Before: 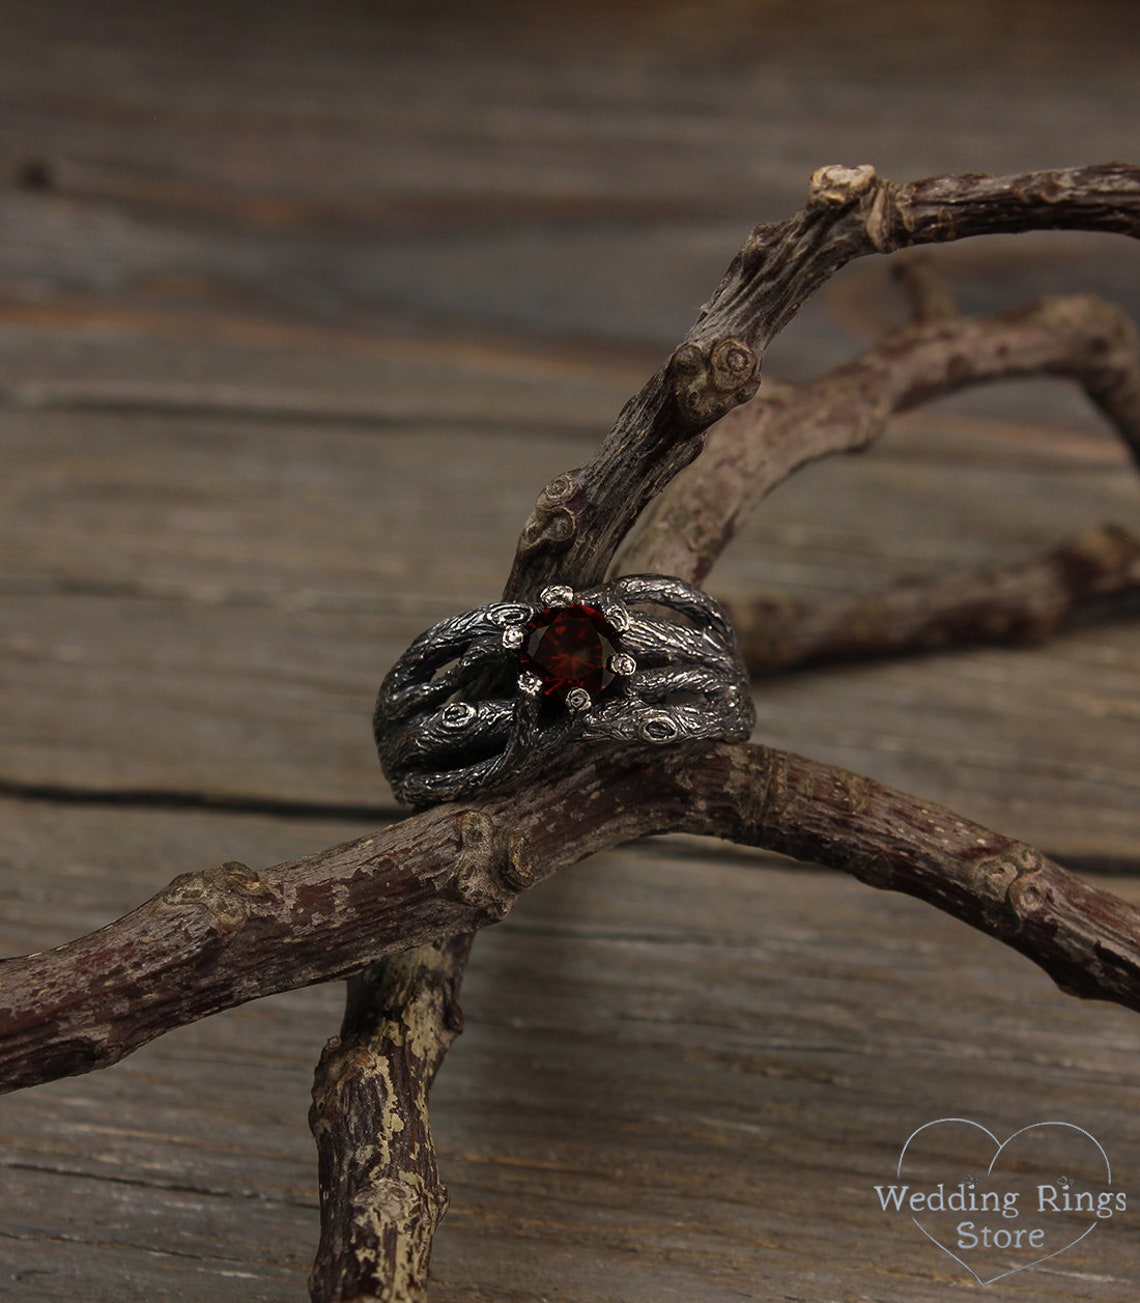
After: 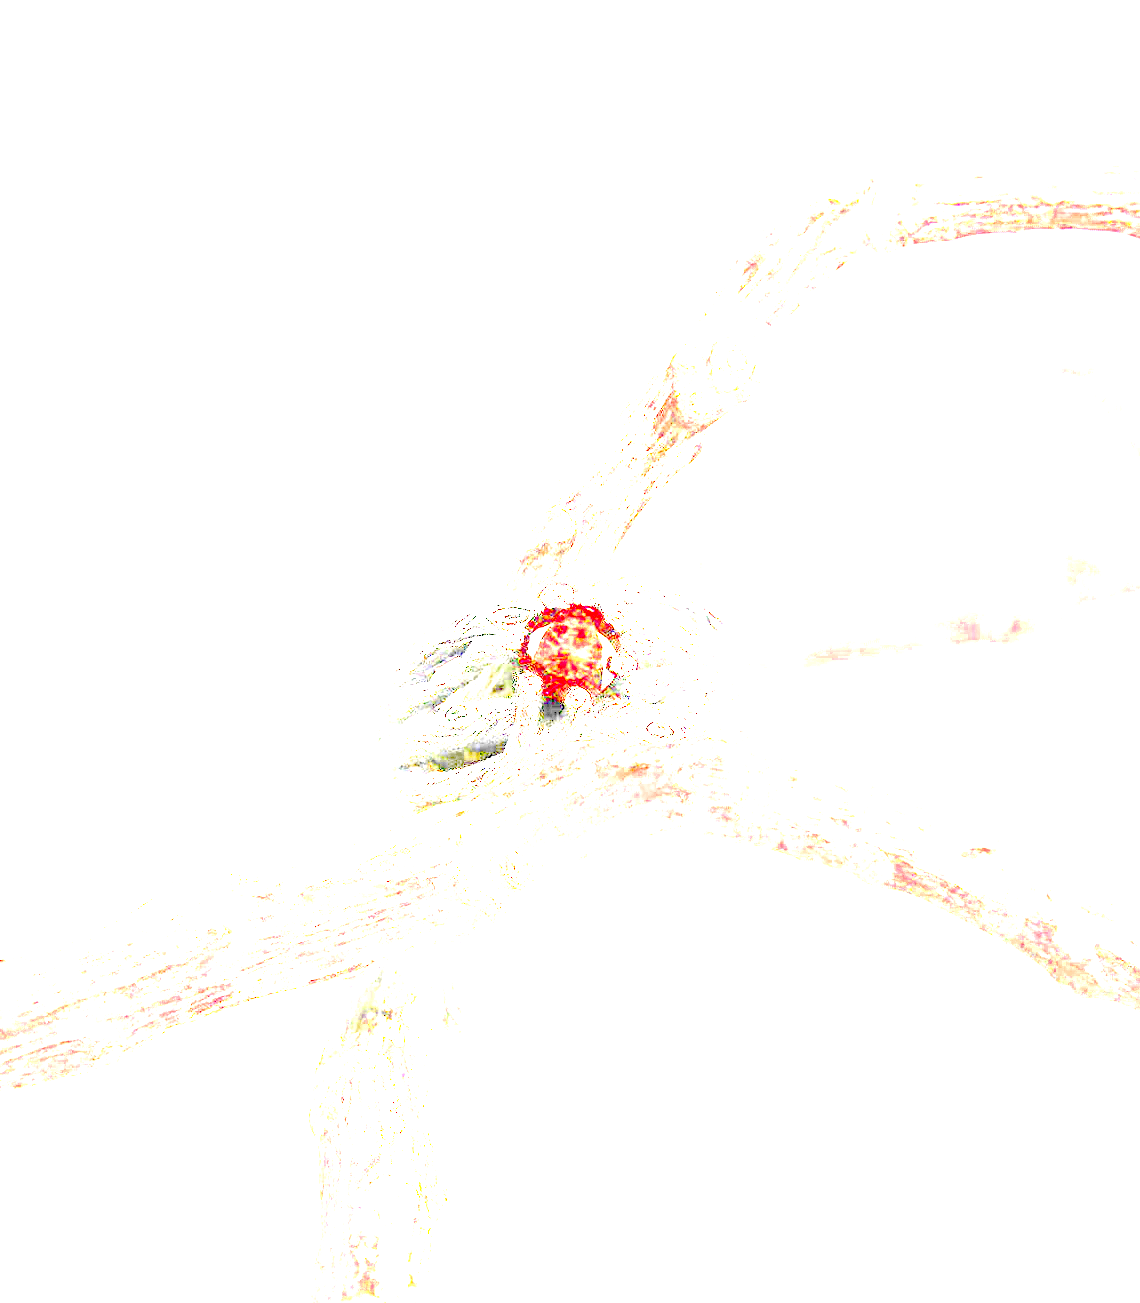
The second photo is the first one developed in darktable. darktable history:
levels: levels [0, 0.478, 1]
exposure: exposure 7.985 EV, compensate highlight preservation false
color zones: curves: ch0 [(0.004, 0.305) (0.261, 0.623) (0.389, 0.399) (0.708, 0.571) (0.947, 0.34)]; ch1 [(0.025, 0.645) (0.229, 0.584) (0.326, 0.551) (0.484, 0.262) (0.757, 0.643)]
